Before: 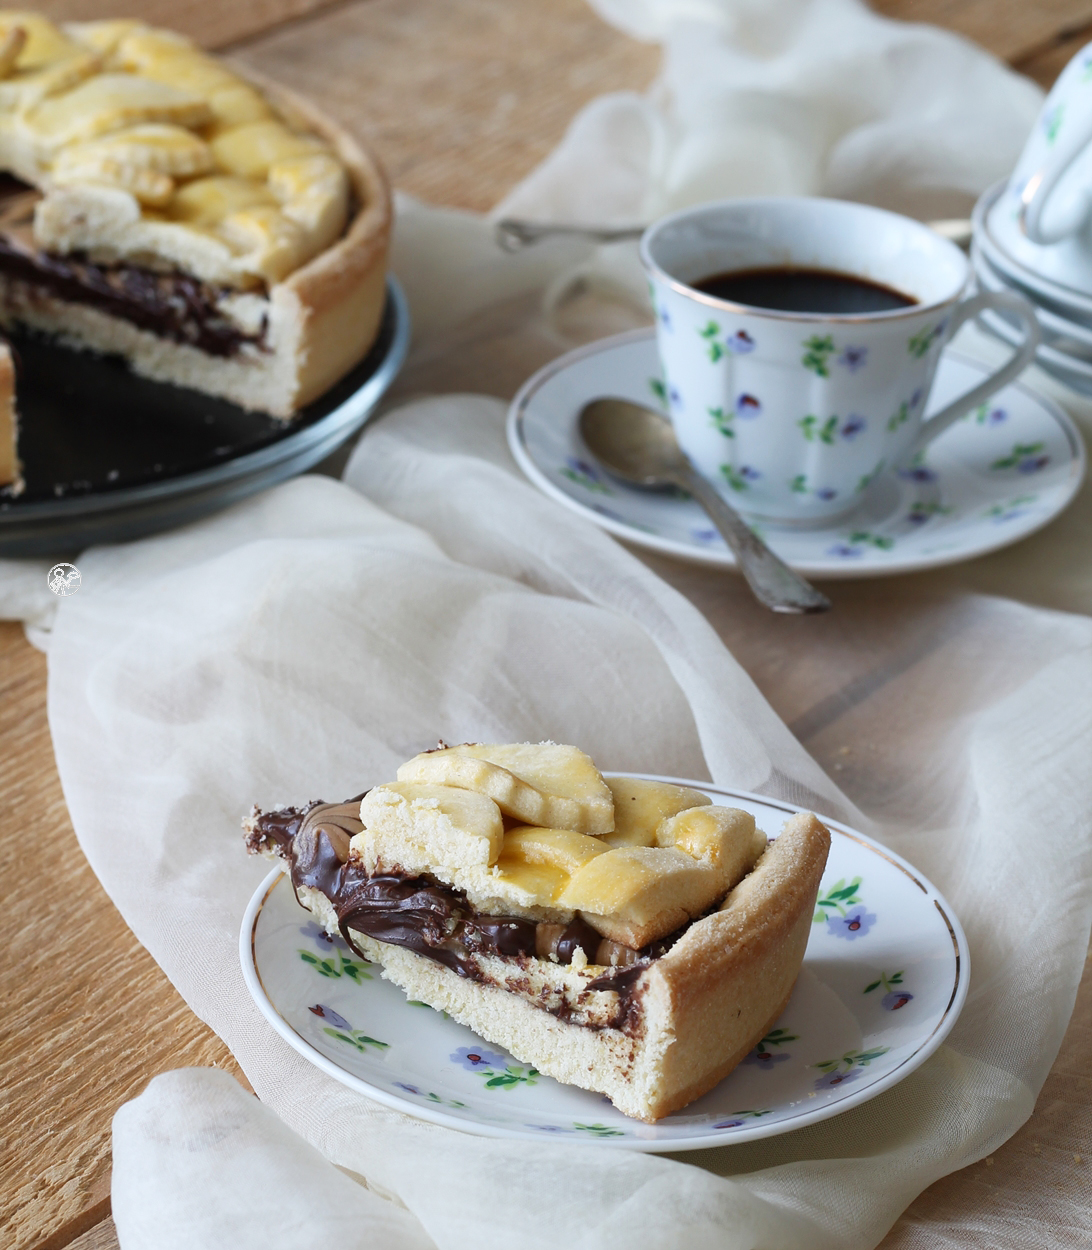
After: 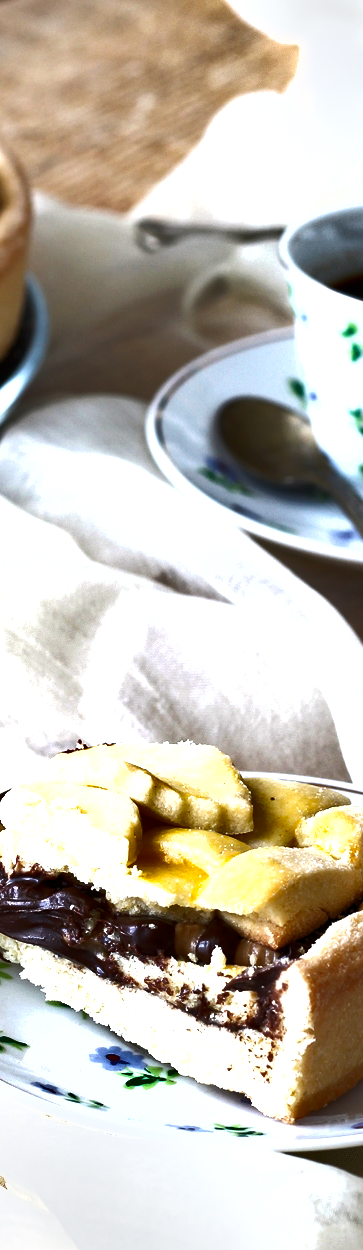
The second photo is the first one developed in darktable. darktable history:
shadows and highlights: radius 106.93, shadows 23.71, highlights -58.62, low approximation 0.01, soften with gaussian
crop: left 33.115%, right 33.589%
exposure: black level correction 0, exposure 0.499 EV, compensate exposure bias true, compensate highlight preservation false
color balance rgb: highlights gain › chroma 0.241%, highlights gain › hue 329.95°, global offset › luminance -0.478%, linear chroma grading › global chroma 8.615%, perceptual saturation grading › global saturation -0.235%, perceptual brilliance grading › global brilliance 15.179%, perceptual brilliance grading › shadows -35.778%, contrast 5.463%
